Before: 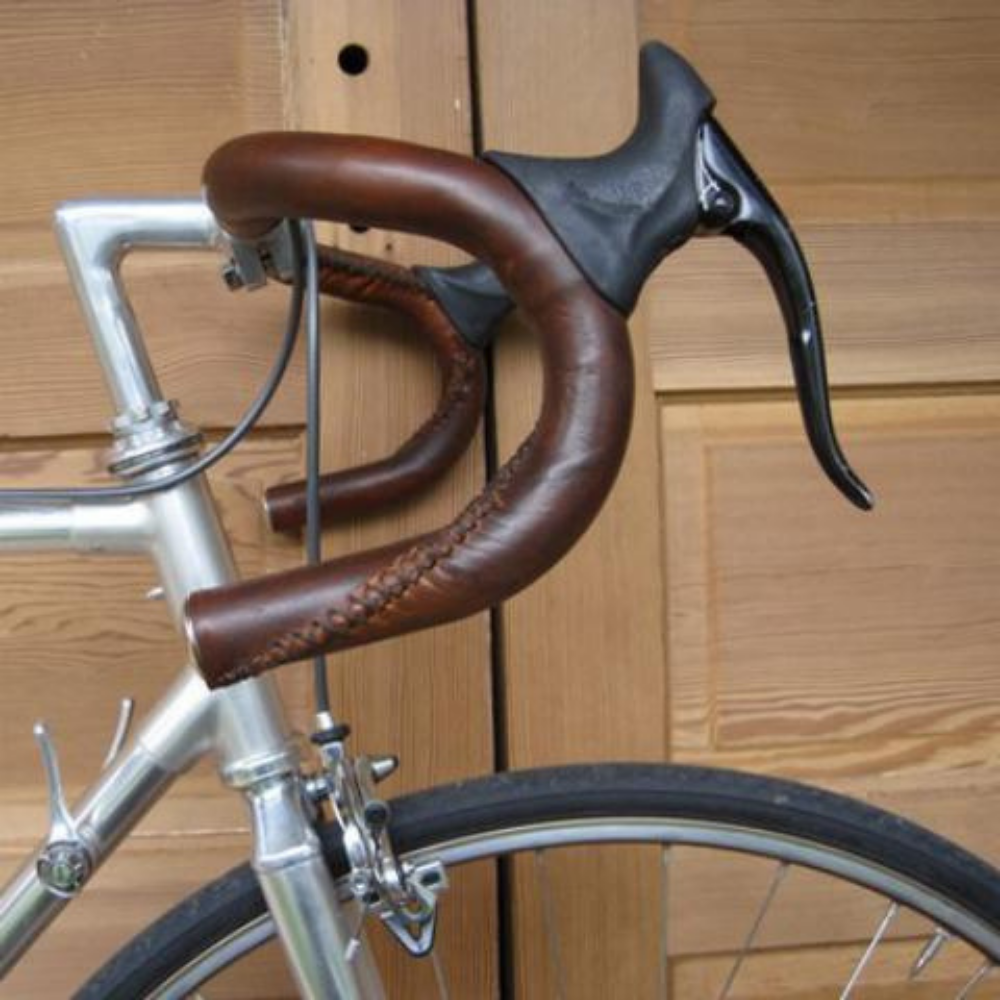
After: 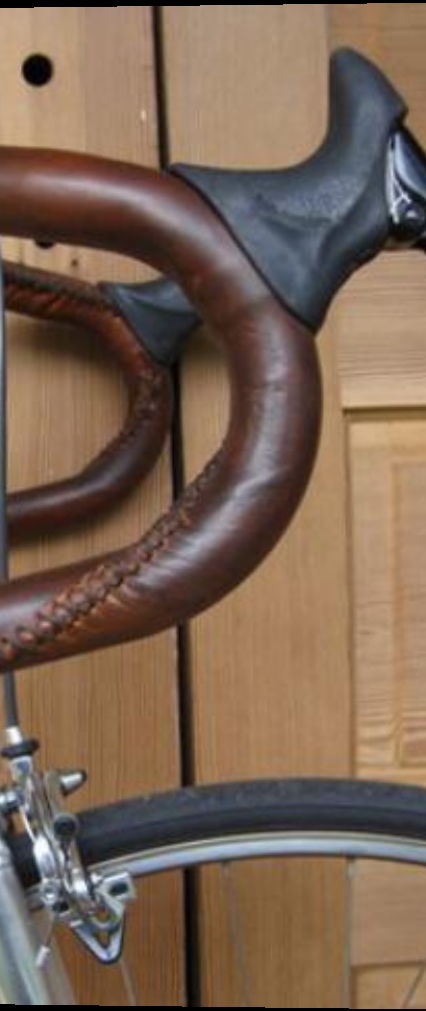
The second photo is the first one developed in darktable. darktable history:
color balance: contrast fulcrum 17.78%
crop: left 31.229%, right 27.105%
color correction: highlights a* 0.003, highlights b* -0.283
rotate and perspective: lens shift (vertical) 0.048, lens shift (horizontal) -0.024, automatic cropping off
